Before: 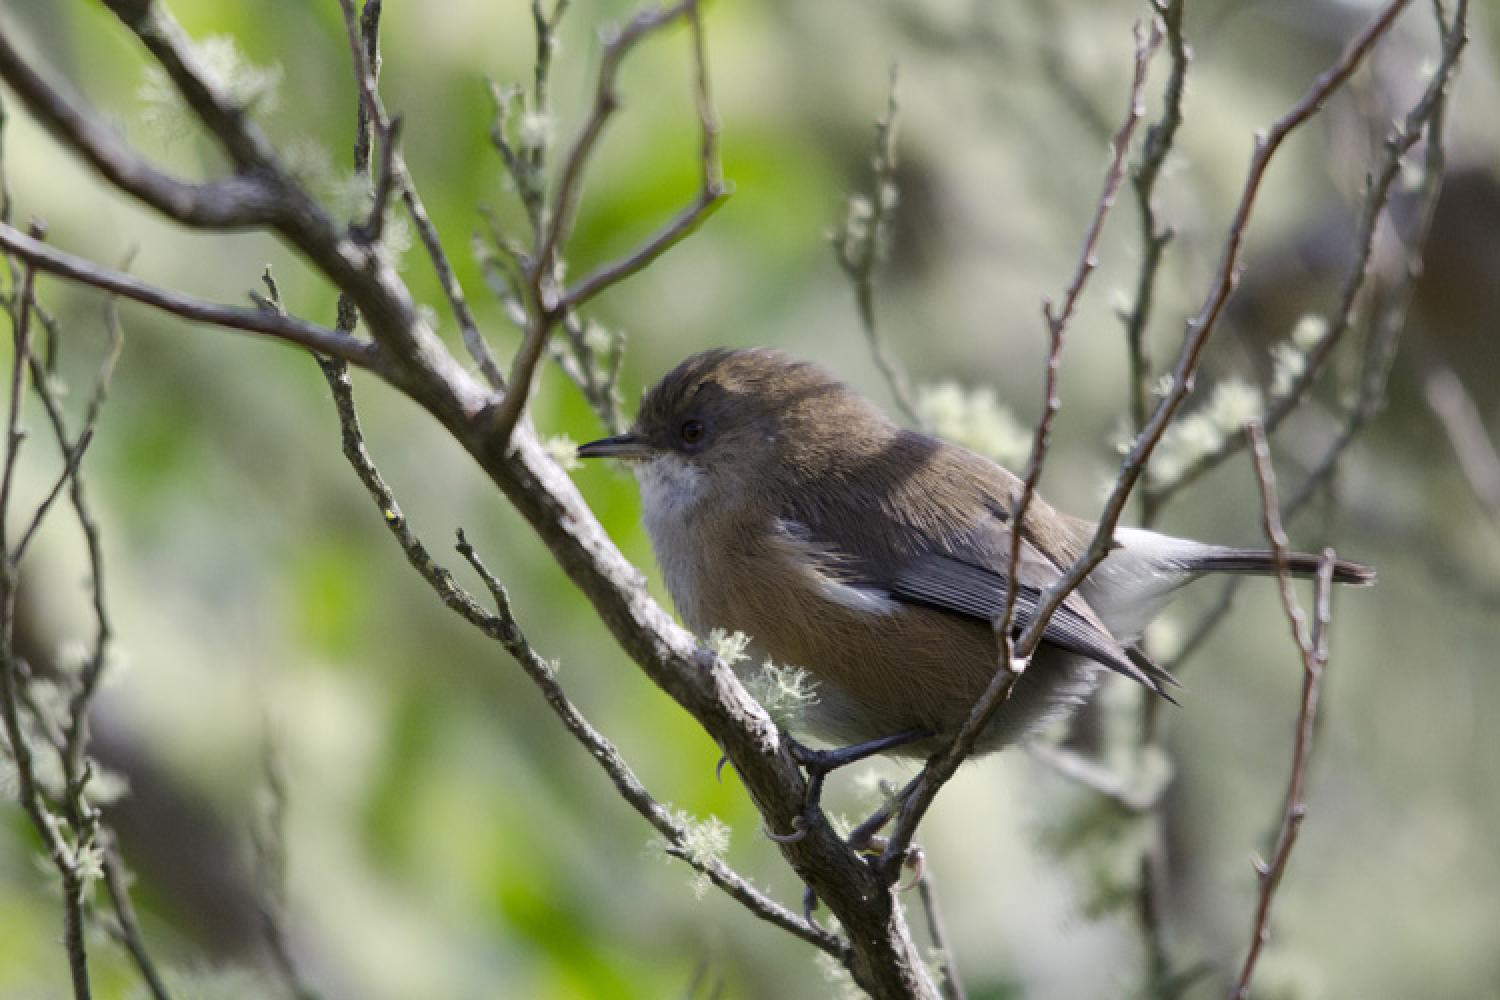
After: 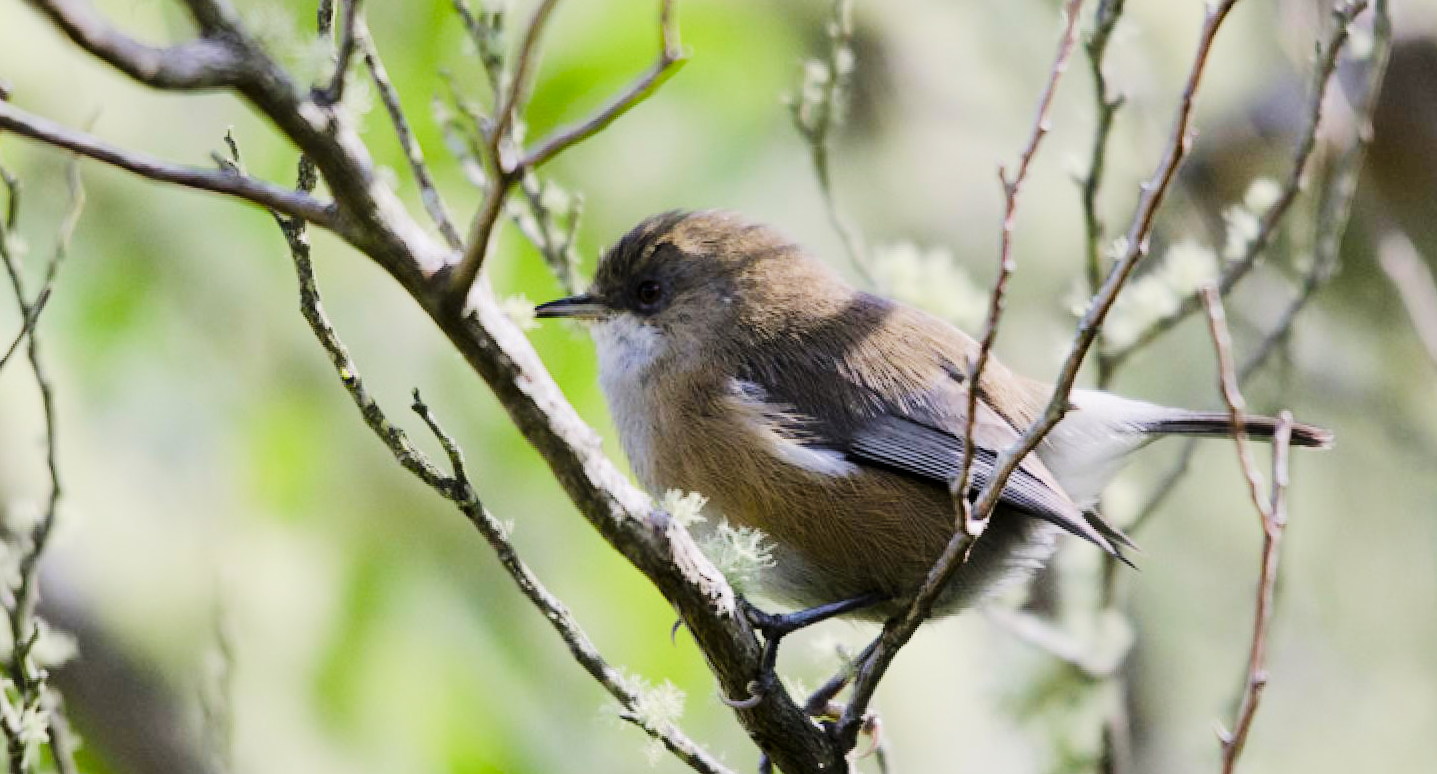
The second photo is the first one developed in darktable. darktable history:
crop and rotate: left 1.814%, top 12.818%, right 0.25%, bottom 9.225%
tone curve: curves: ch0 [(0, 0) (0.004, 0) (0.133, 0.071) (0.341, 0.453) (0.839, 0.922) (1, 1)], color space Lab, linked channels, preserve colors none
color balance rgb: shadows lift › chroma 1%, shadows lift › hue 113°, highlights gain › chroma 0.2%, highlights gain › hue 333°, perceptual saturation grading › global saturation 20%, perceptual saturation grading › highlights -50%, perceptual saturation grading › shadows 25%, contrast -10%
rotate and perspective: rotation 0.226°, lens shift (vertical) -0.042, crop left 0.023, crop right 0.982, crop top 0.006, crop bottom 0.994
